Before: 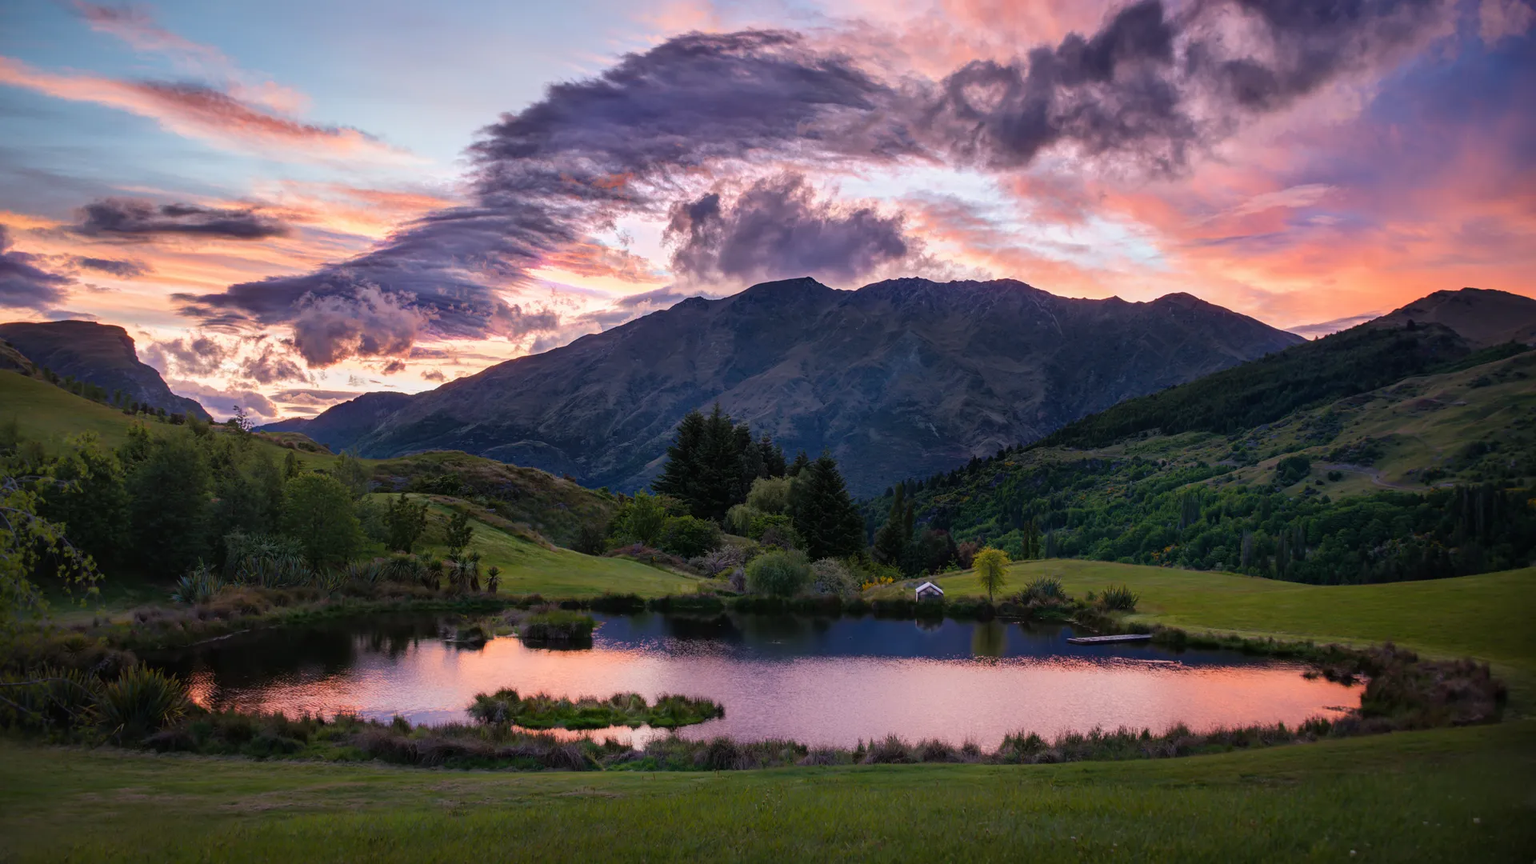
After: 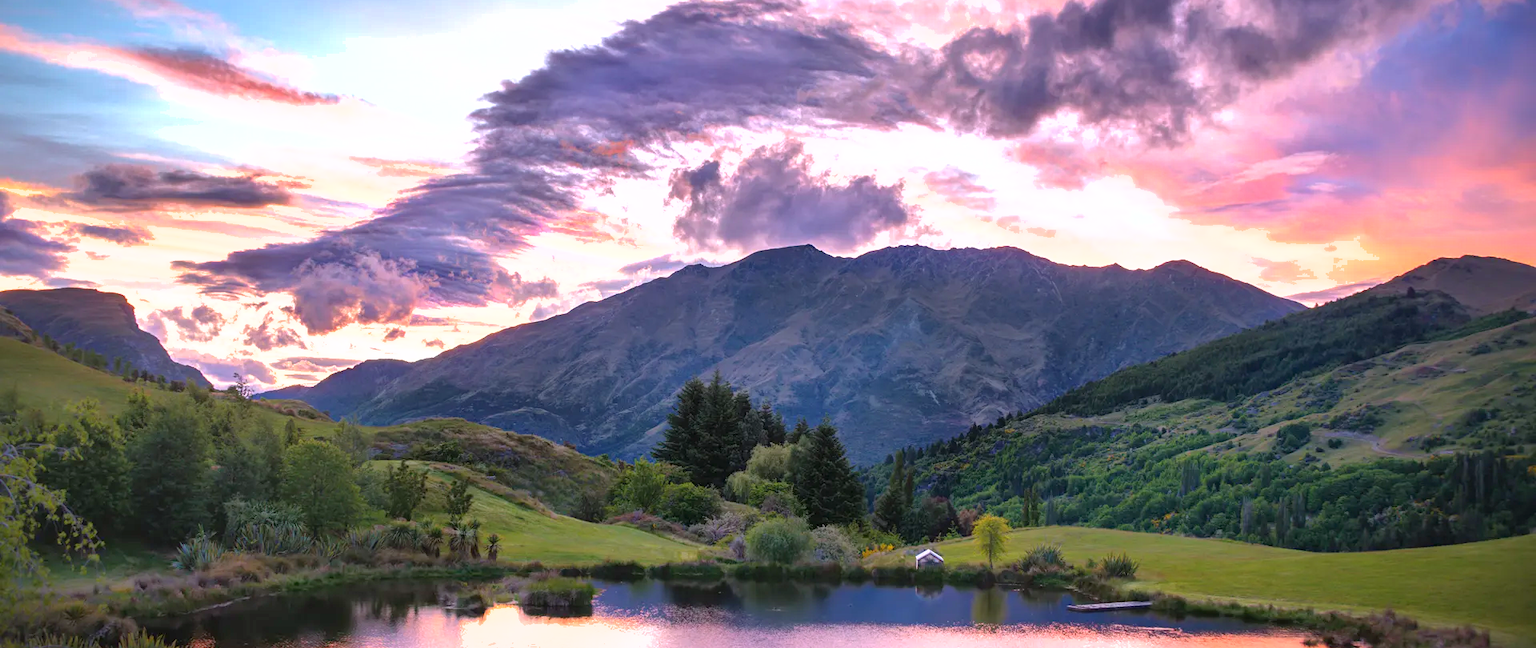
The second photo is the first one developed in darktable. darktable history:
exposure: black level correction 0, exposure 1 EV, compensate exposure bias true, compensate highlight preservation false
shadows and highlights: on, module defaults
white balance: red 1.004, blue 1.024
crop: top 3.857%, bottom 21.132%
